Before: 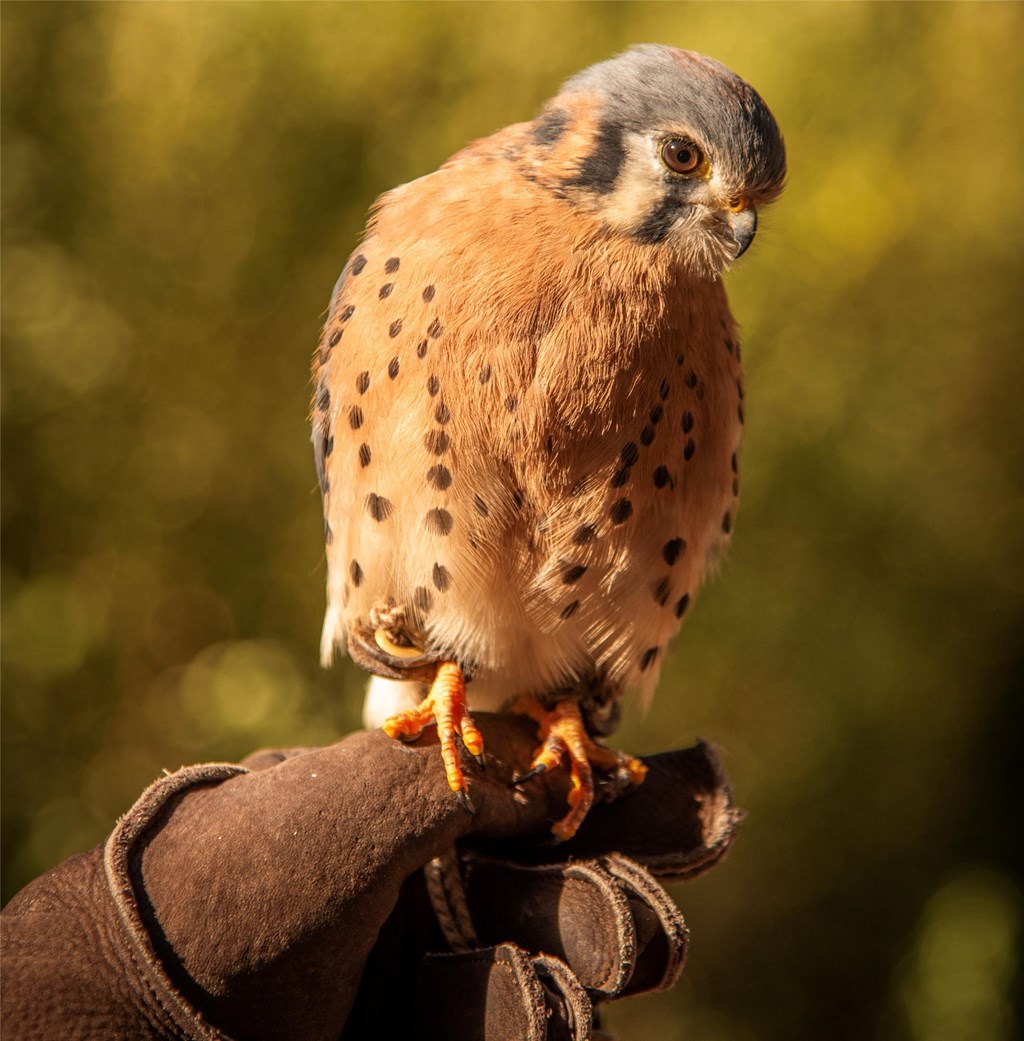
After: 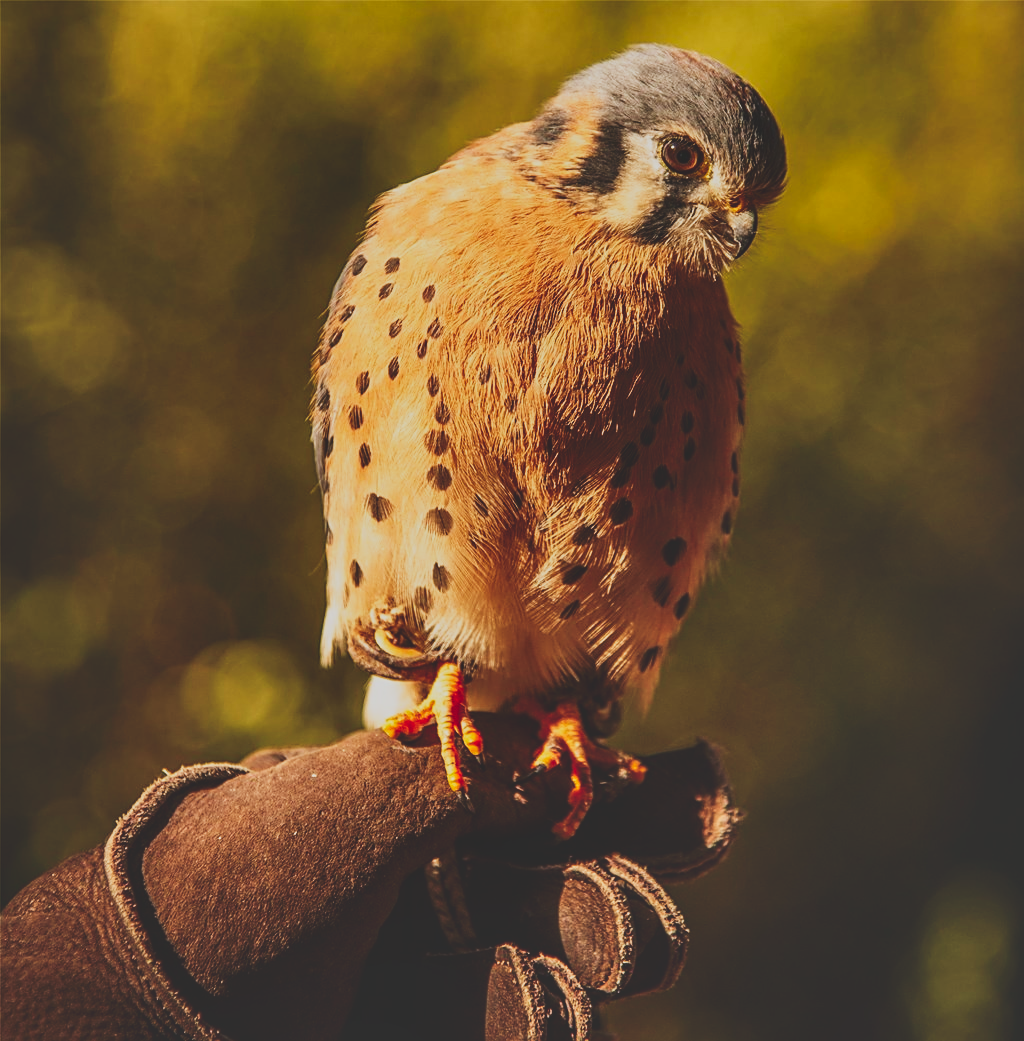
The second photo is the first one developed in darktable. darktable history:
sharpen: on, module defaults
tone curve: curves: ch0 [(0, 0.148) (0.191, 0.225) (0.712, 0.695) (0.864, 0.797) (1, 0.839)], preserve colors none
contrast brightness saturation: contrast 0.119, brightness -0.123, saturation 0.198
shadows and highlights: radius 116.36, shadows 42.48, highlights -62.25, soften with gaussian
